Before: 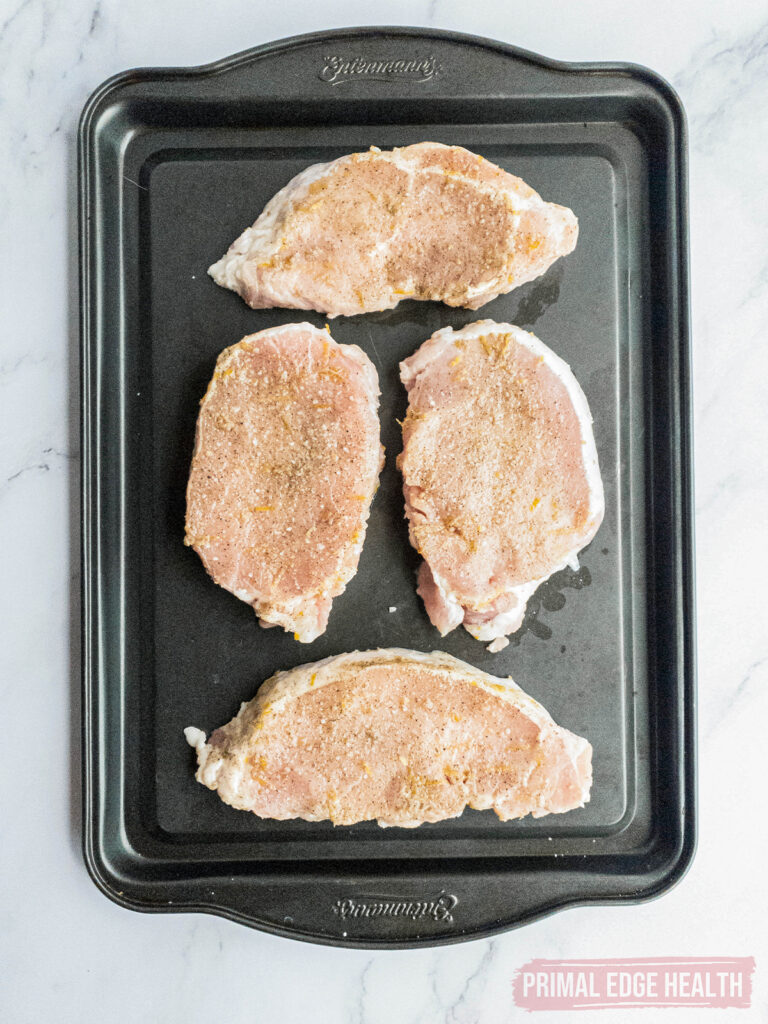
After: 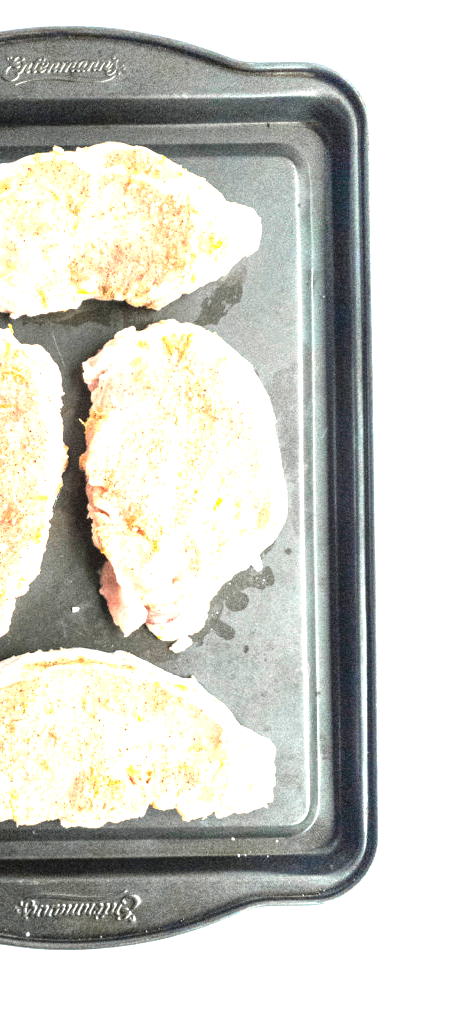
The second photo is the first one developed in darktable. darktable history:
exposure: black level correction -0.002, exposure 1.35 EV, compensate highlight preservation false
crop: left 41.402%
